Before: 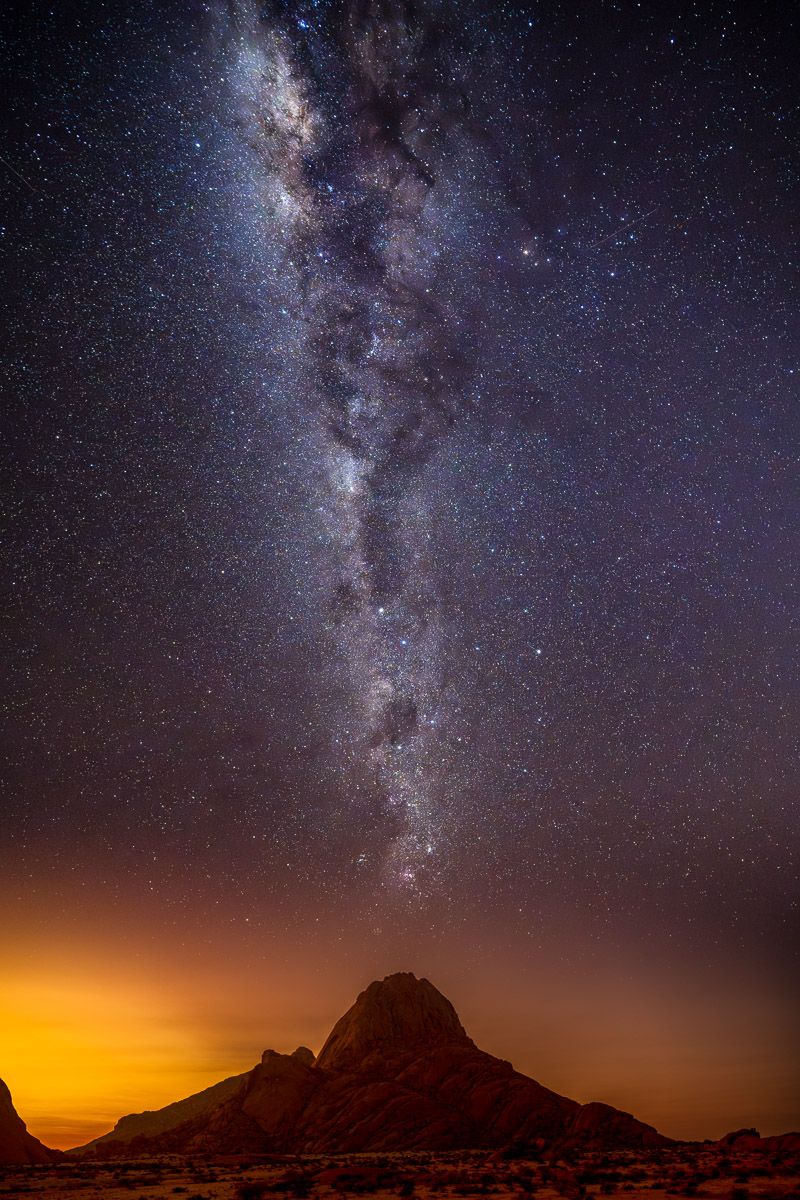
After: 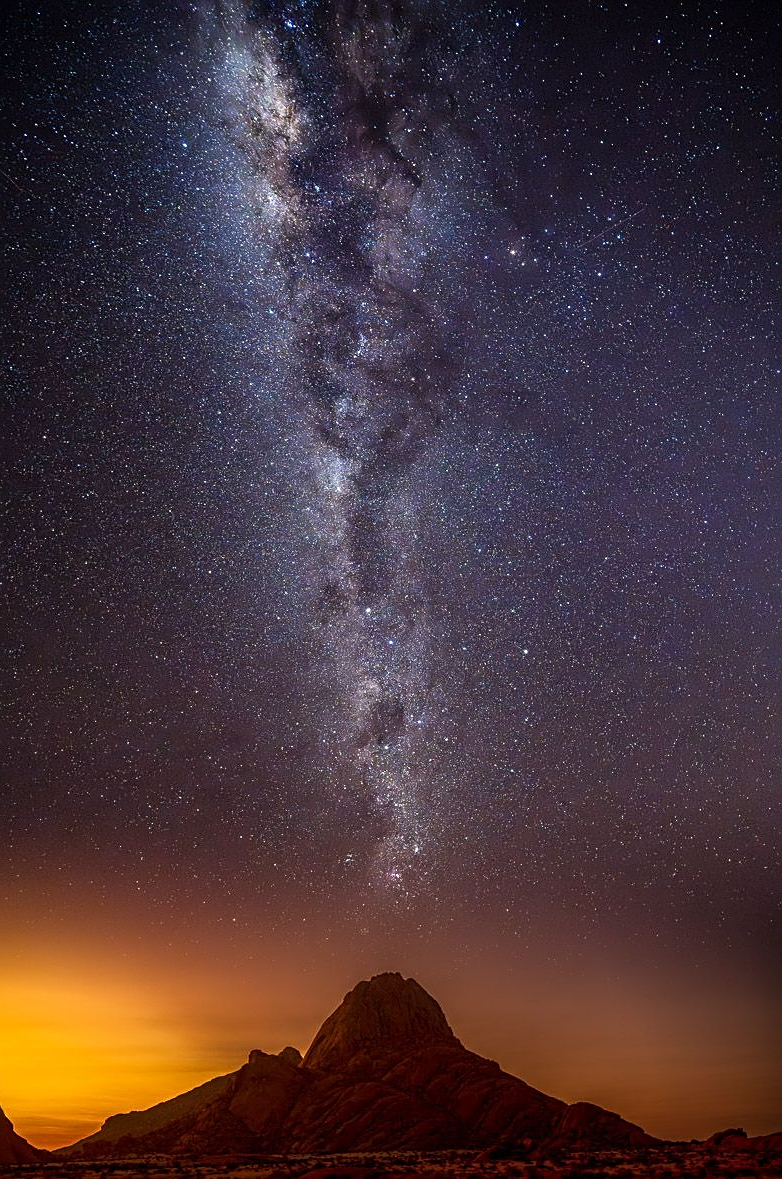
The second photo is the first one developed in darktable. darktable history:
crop and rotate: left 1.663%, right 0.547%, bottom 1.705%
sharpen: on, module defaults
